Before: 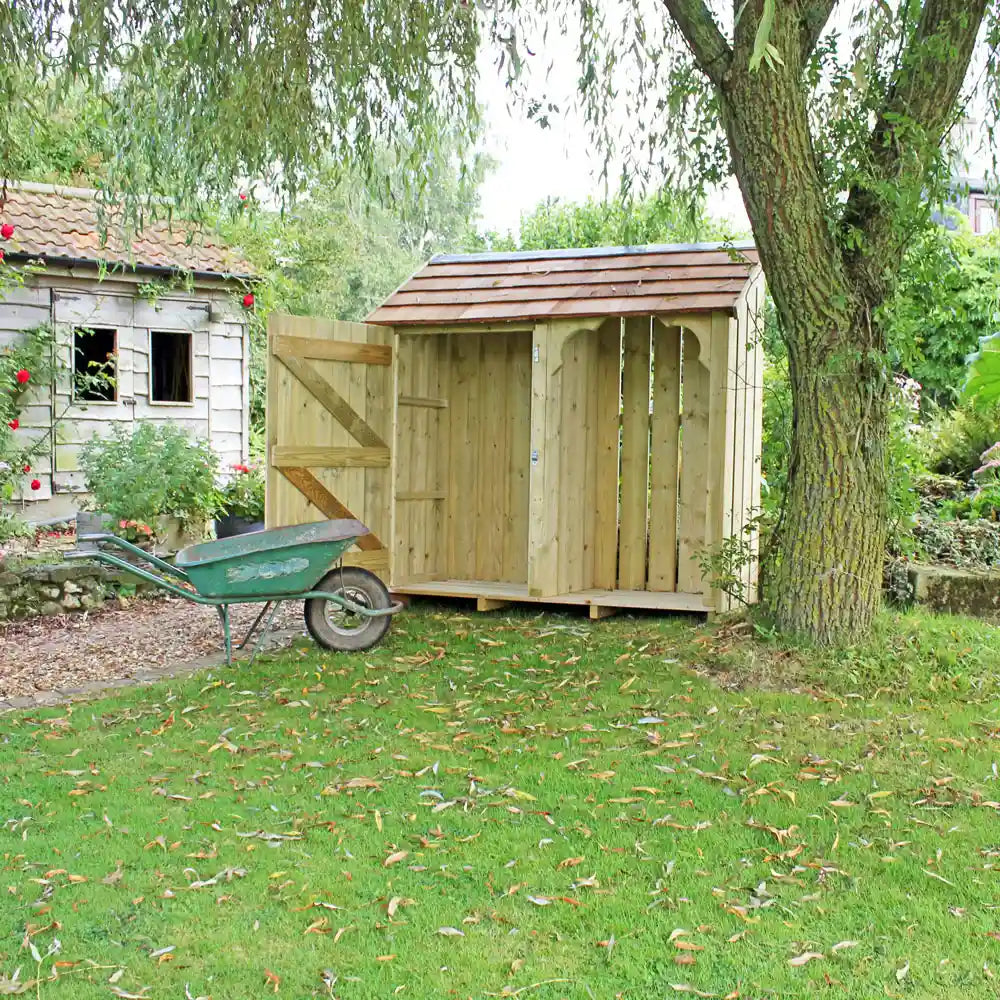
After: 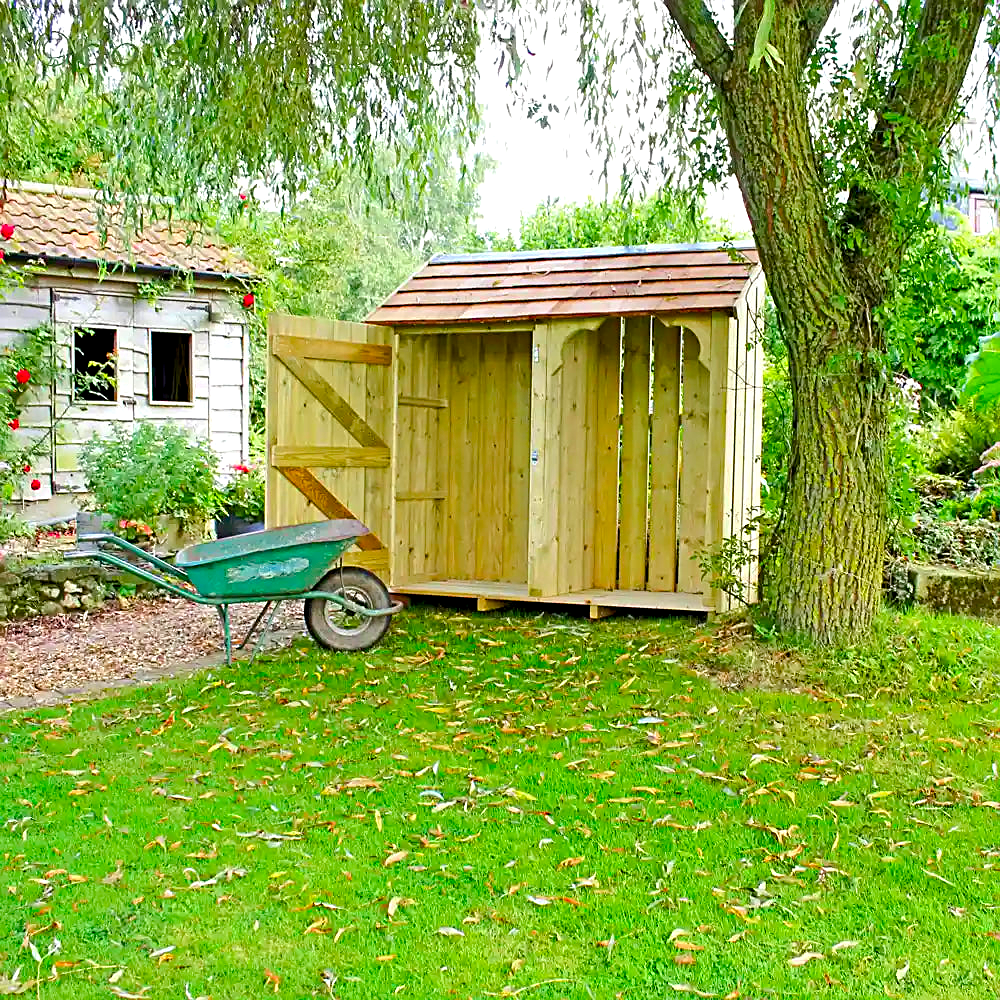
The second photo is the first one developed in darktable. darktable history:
contrast brightness saturation: brightness -0.02, saturation 0.35
sharpen: on, module defaults
color balance rgb: global offset › luminance -0.51%, perceptual saturation grading › global saturation 27.53%, perceptual saturation grading › highlights -25%, perceptual saturation grading › shadows 25%, perceptual brilliance grading › highlights 6.62%, perceptual brilliance grading › mid-tones 17.07%, perceptual brilliance grading › shadows -5.23%
